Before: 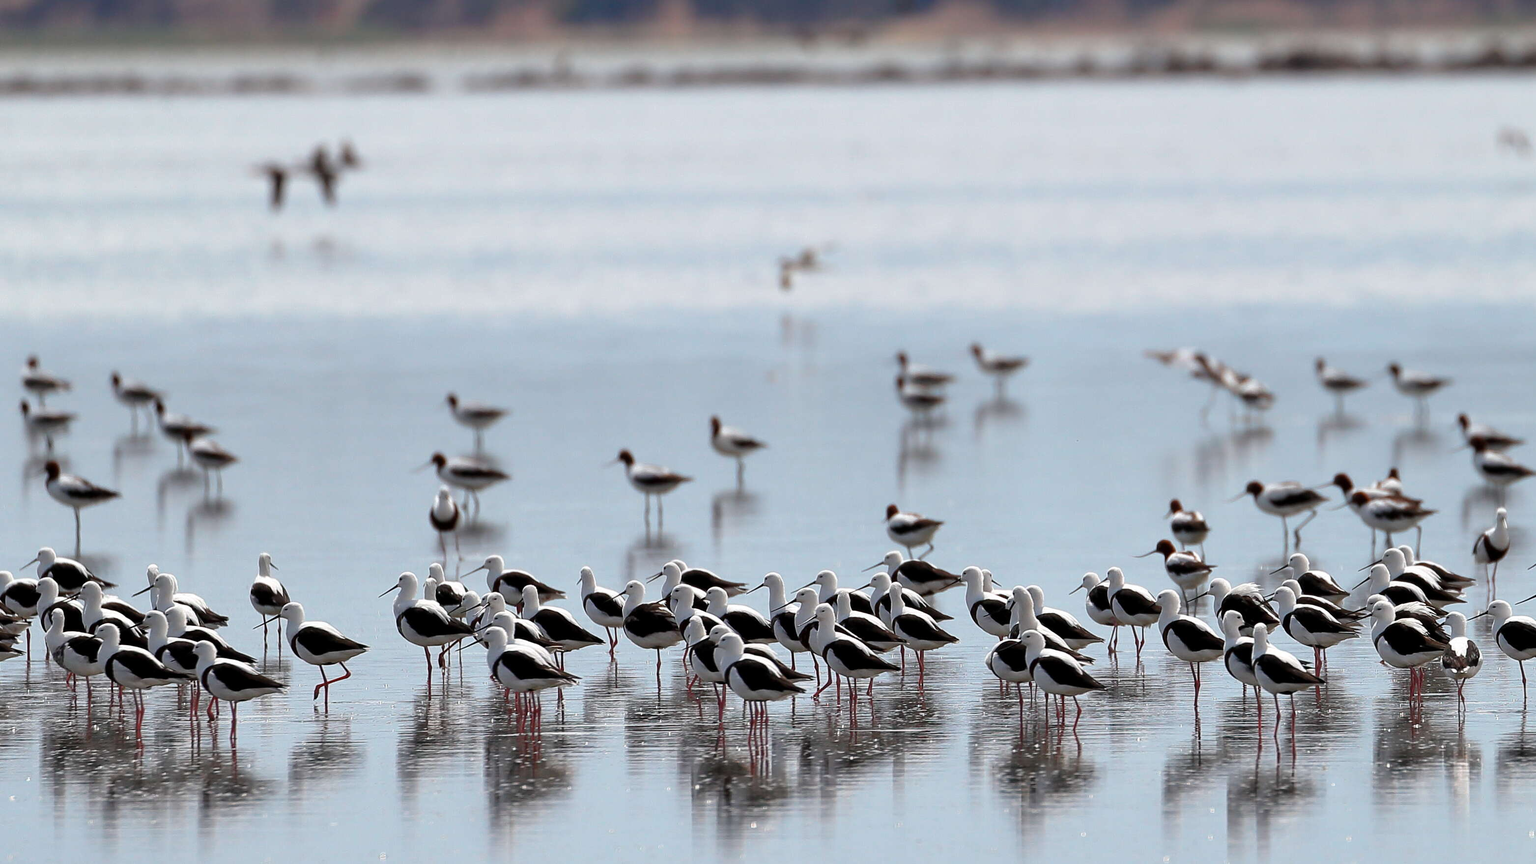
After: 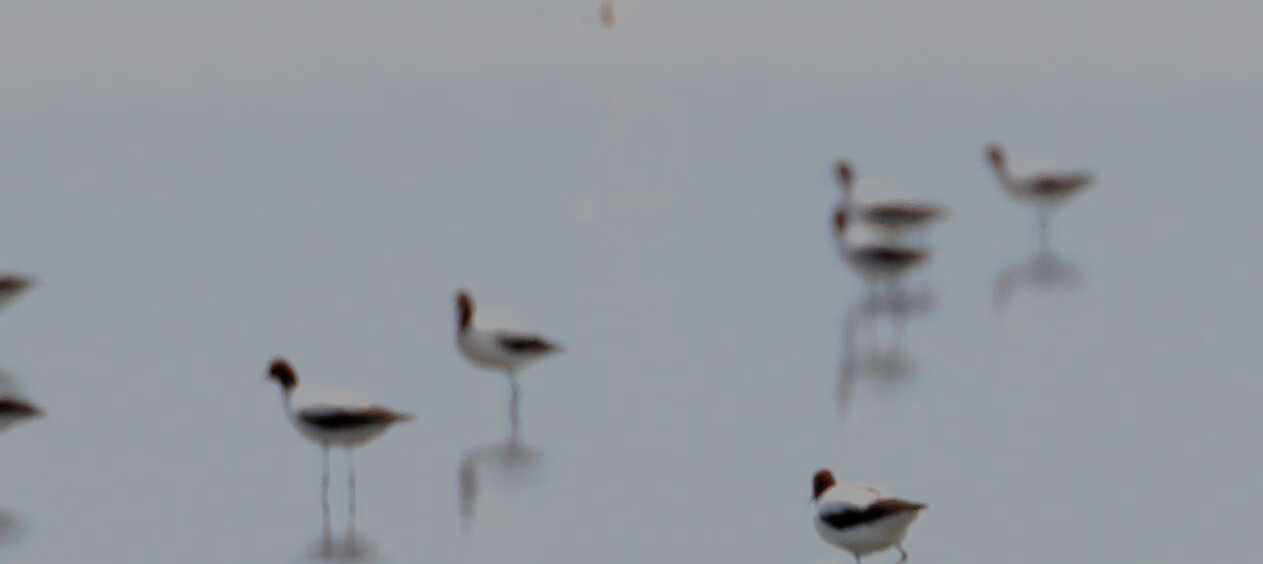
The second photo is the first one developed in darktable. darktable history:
crop: left 31.752%, top 31.783%, right 27.818%, bottom 36.109%
filmic rgb: black relative exposure -12.96 EV, white relative exposure 4.06 EV, threshold 6 EV, target white luminance 85.131%, hardness 6.3, latitude 41.94%, contrast 0.858, shadows ↔ highlights balance 8.41%, enable highlight reconstruction true
